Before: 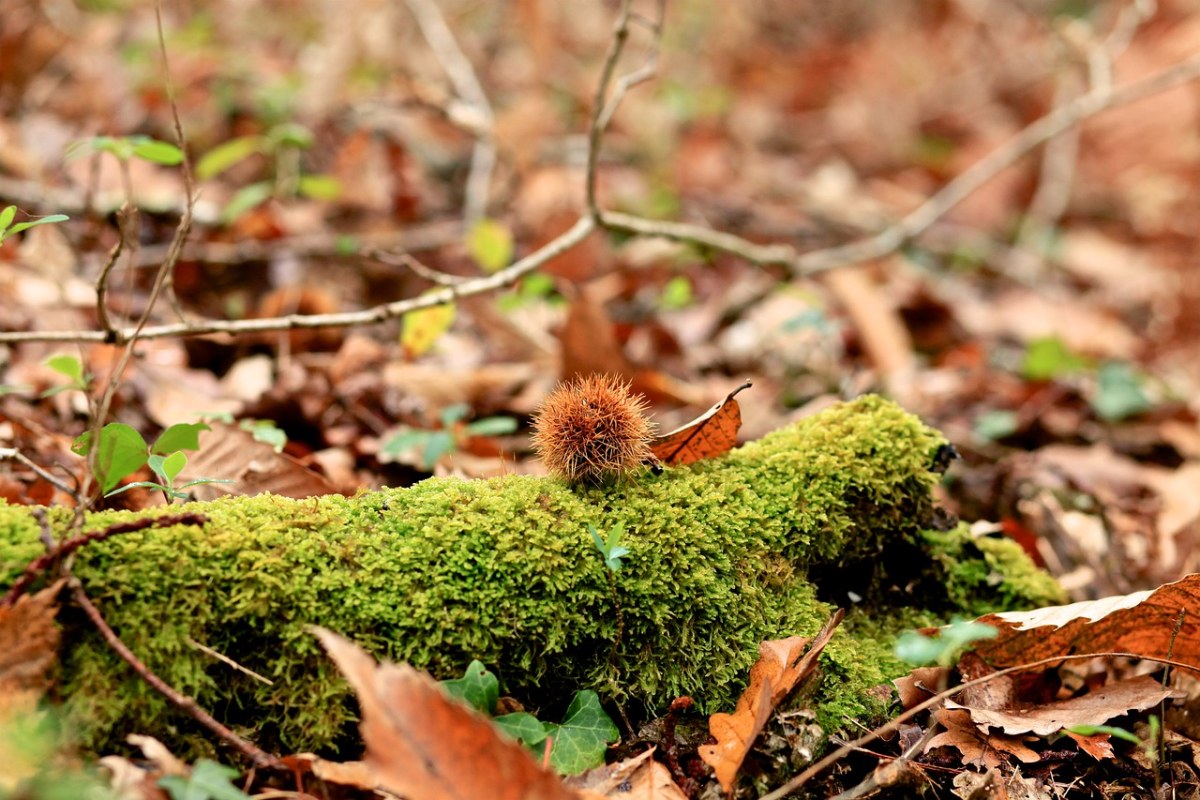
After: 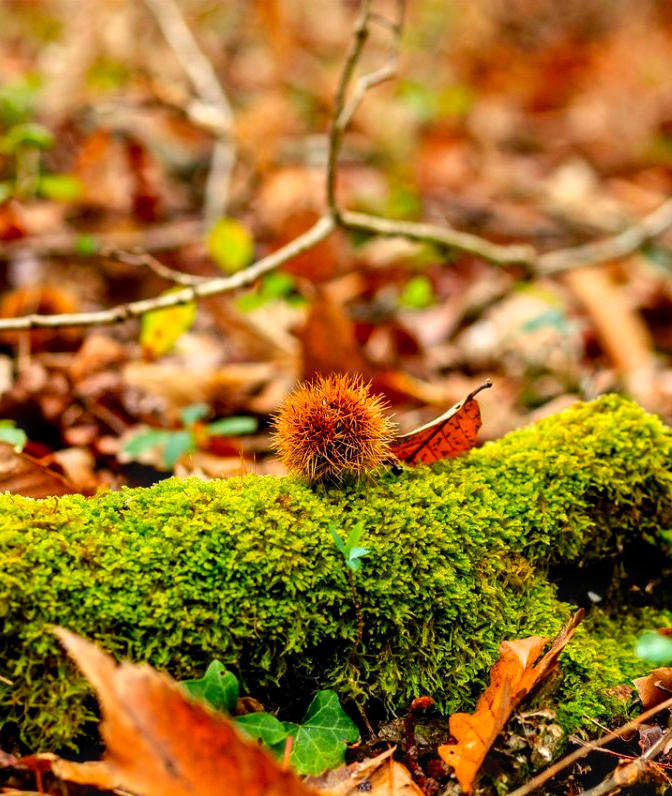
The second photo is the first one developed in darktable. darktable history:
contrast brightness saturation: contrast -0.19, saturation 0.19
color balance rgb: perceptual saturation grading › global saturation 25%, global vibrance 20%
crop: left 21.674%, right 22.086%
local contrast: highlights 60%, shadows 60%, detail 160%
